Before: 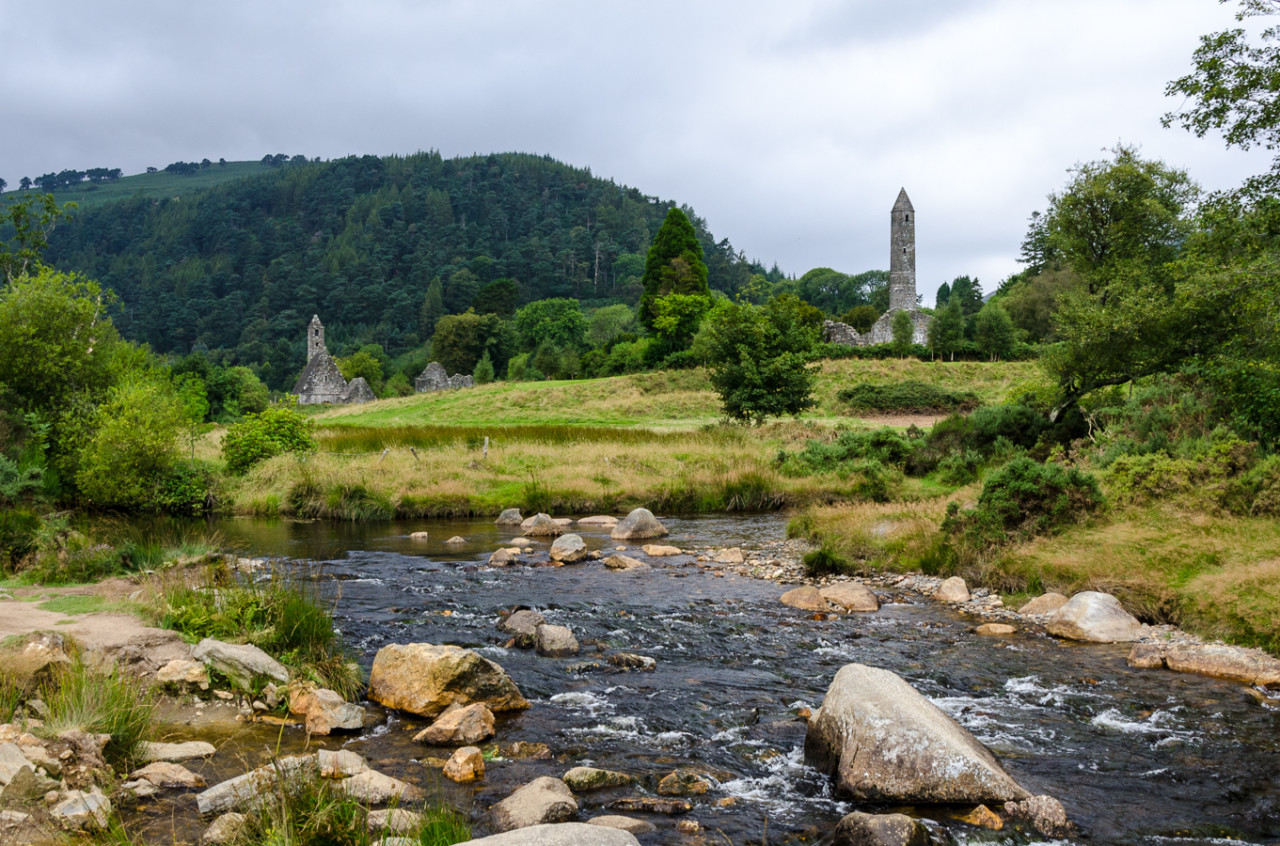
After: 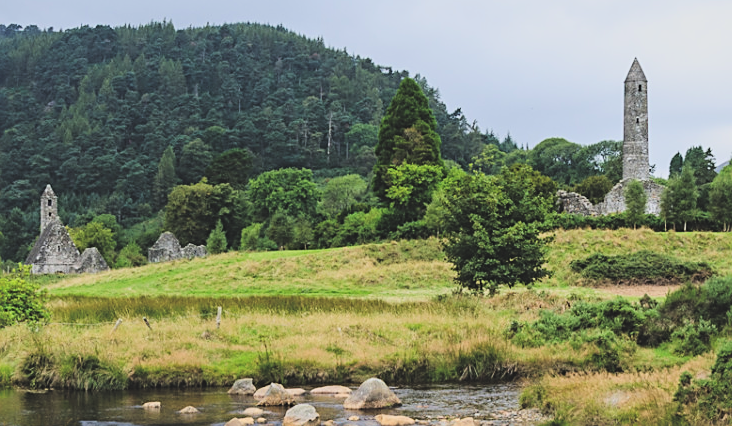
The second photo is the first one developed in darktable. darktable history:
tone equalizer: on, module defaults
crop: left 20.932%, top 15.471%, right 21.848%, bottom 34.081%
filmic rgb: black relative exposure -7.82 EV, white relative exposure 4.29 EV, hardness 3.86, color science v6 (2022)
exposure: black level correction -0.028, compensate highlight preservation false
sharpen: on, module defaults
tone curve: curves: ch0 [(0, 0) (0.004, 0.001) (0.133, 0.112) (0.325, 0.362) (0.832, 0.893) (1, 1)], color space Lab, linked channels, preserve colors none
